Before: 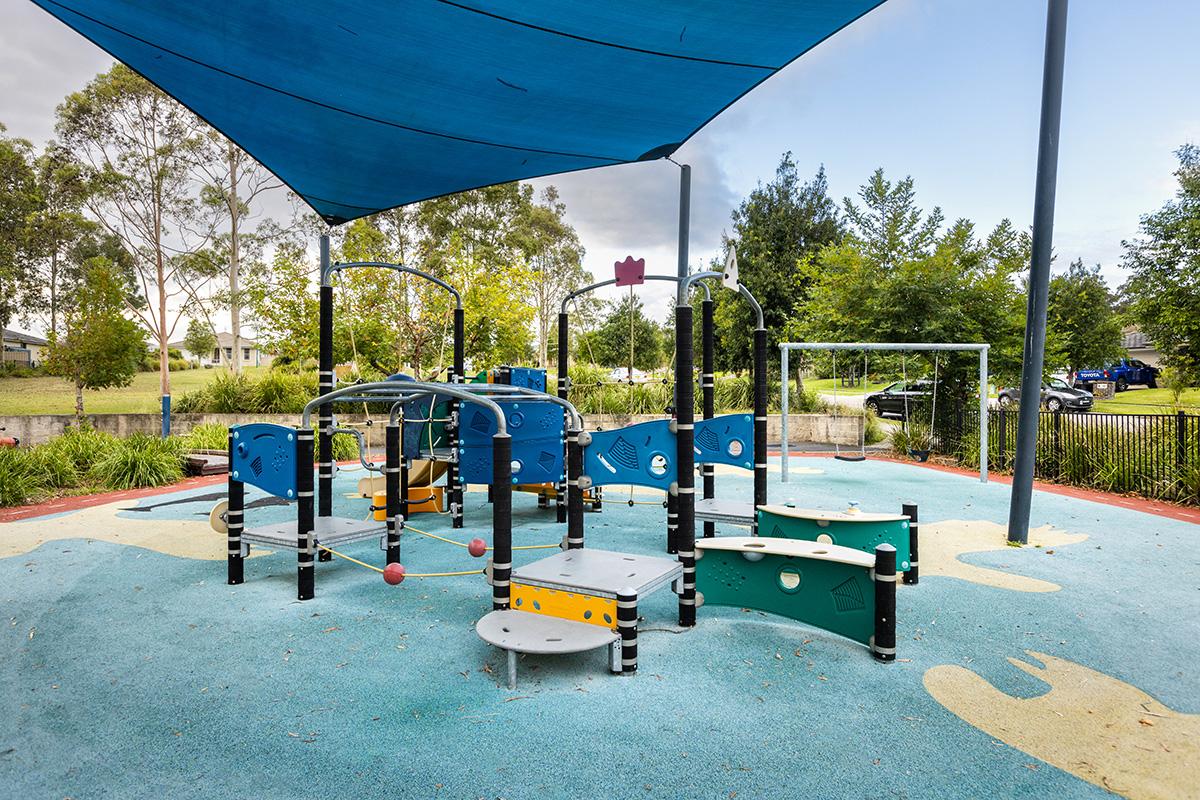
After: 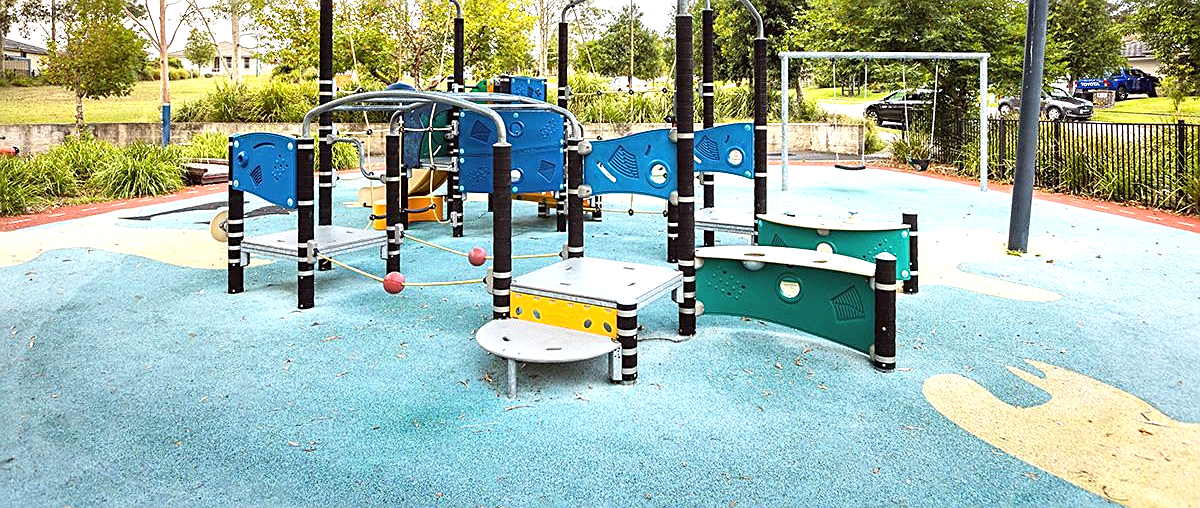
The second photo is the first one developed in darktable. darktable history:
crop and rotate: top 36.435%
sharpen: on, module defaults
color balance: mode lift, gamma, gain (sRGB), lift [1, 1.049, 1, 1]
local contrast: mode bilateral grid, contrast 100, coarseness 100, detail 94%, midtone range 0.2
exposure: black level correction 0, exposure 0.7 EV, compensate exposure bias true, compensate highlight preservation false
